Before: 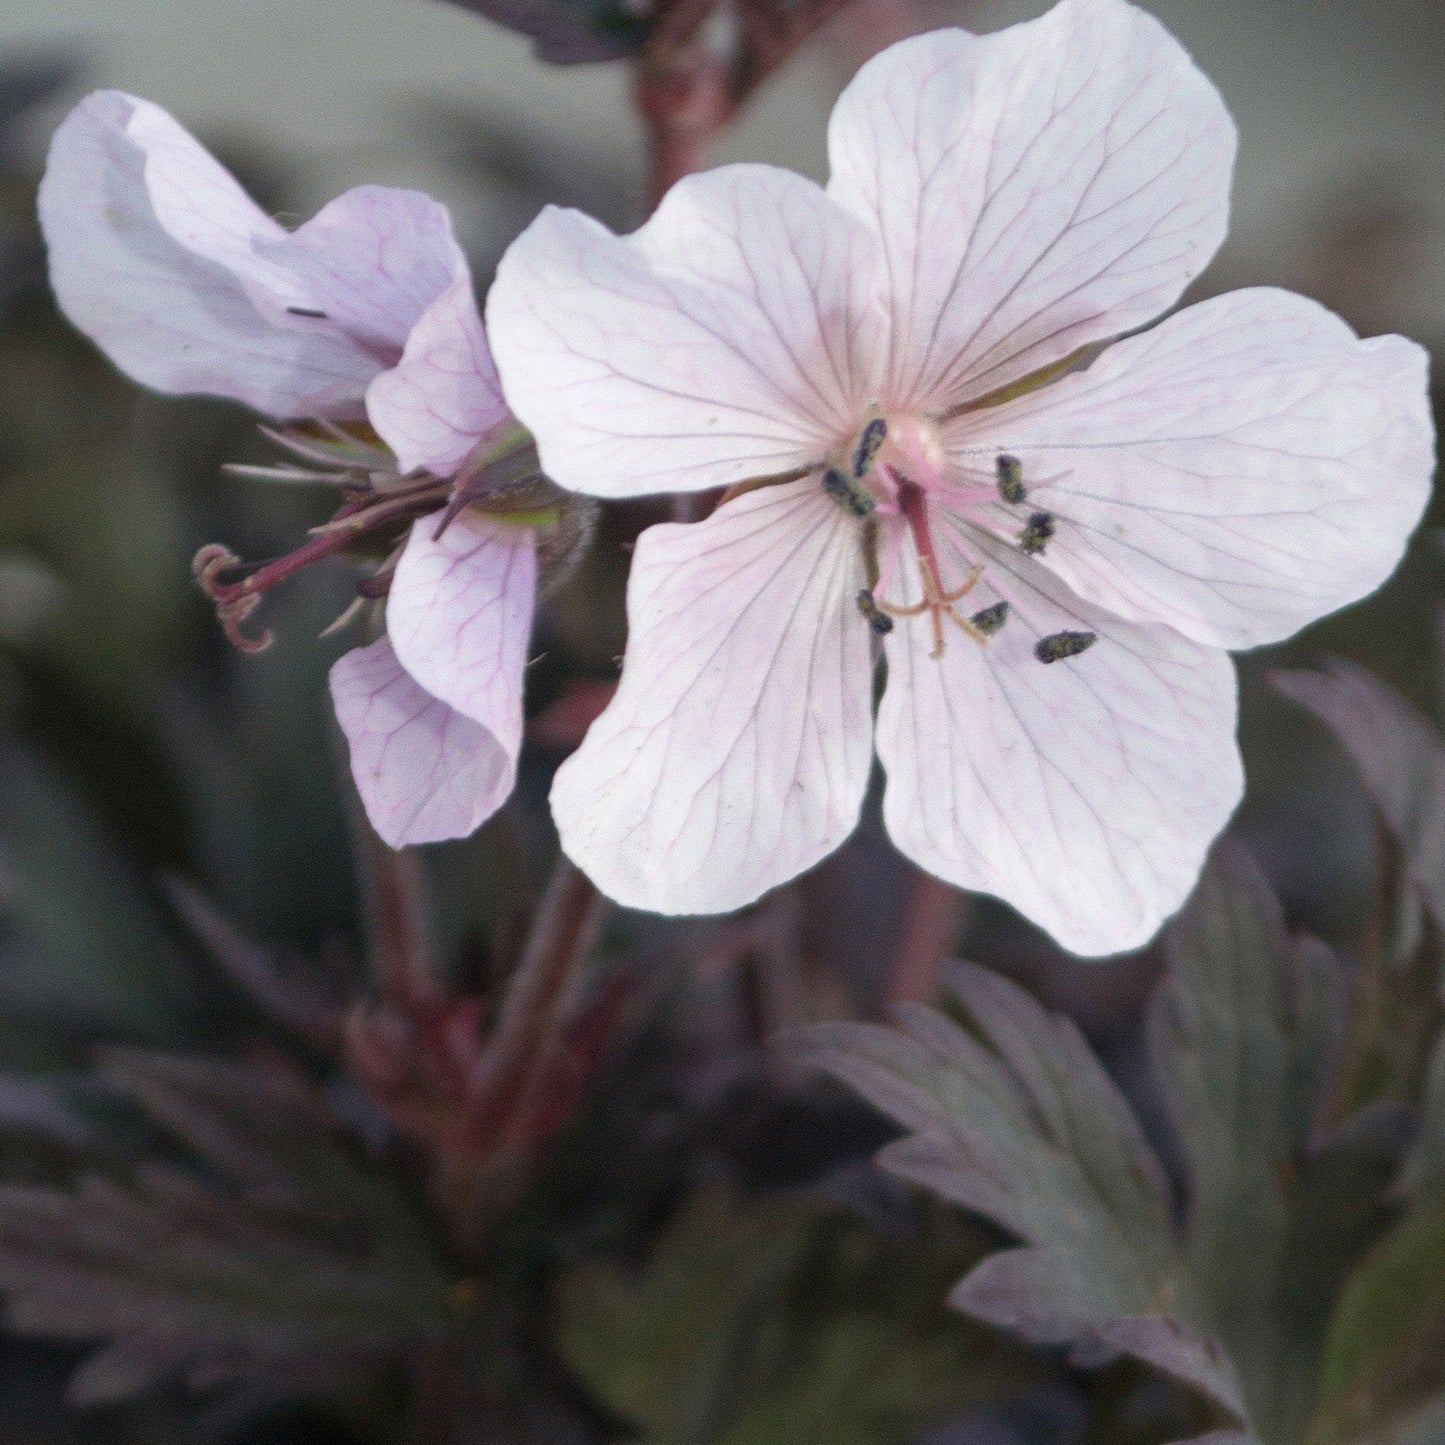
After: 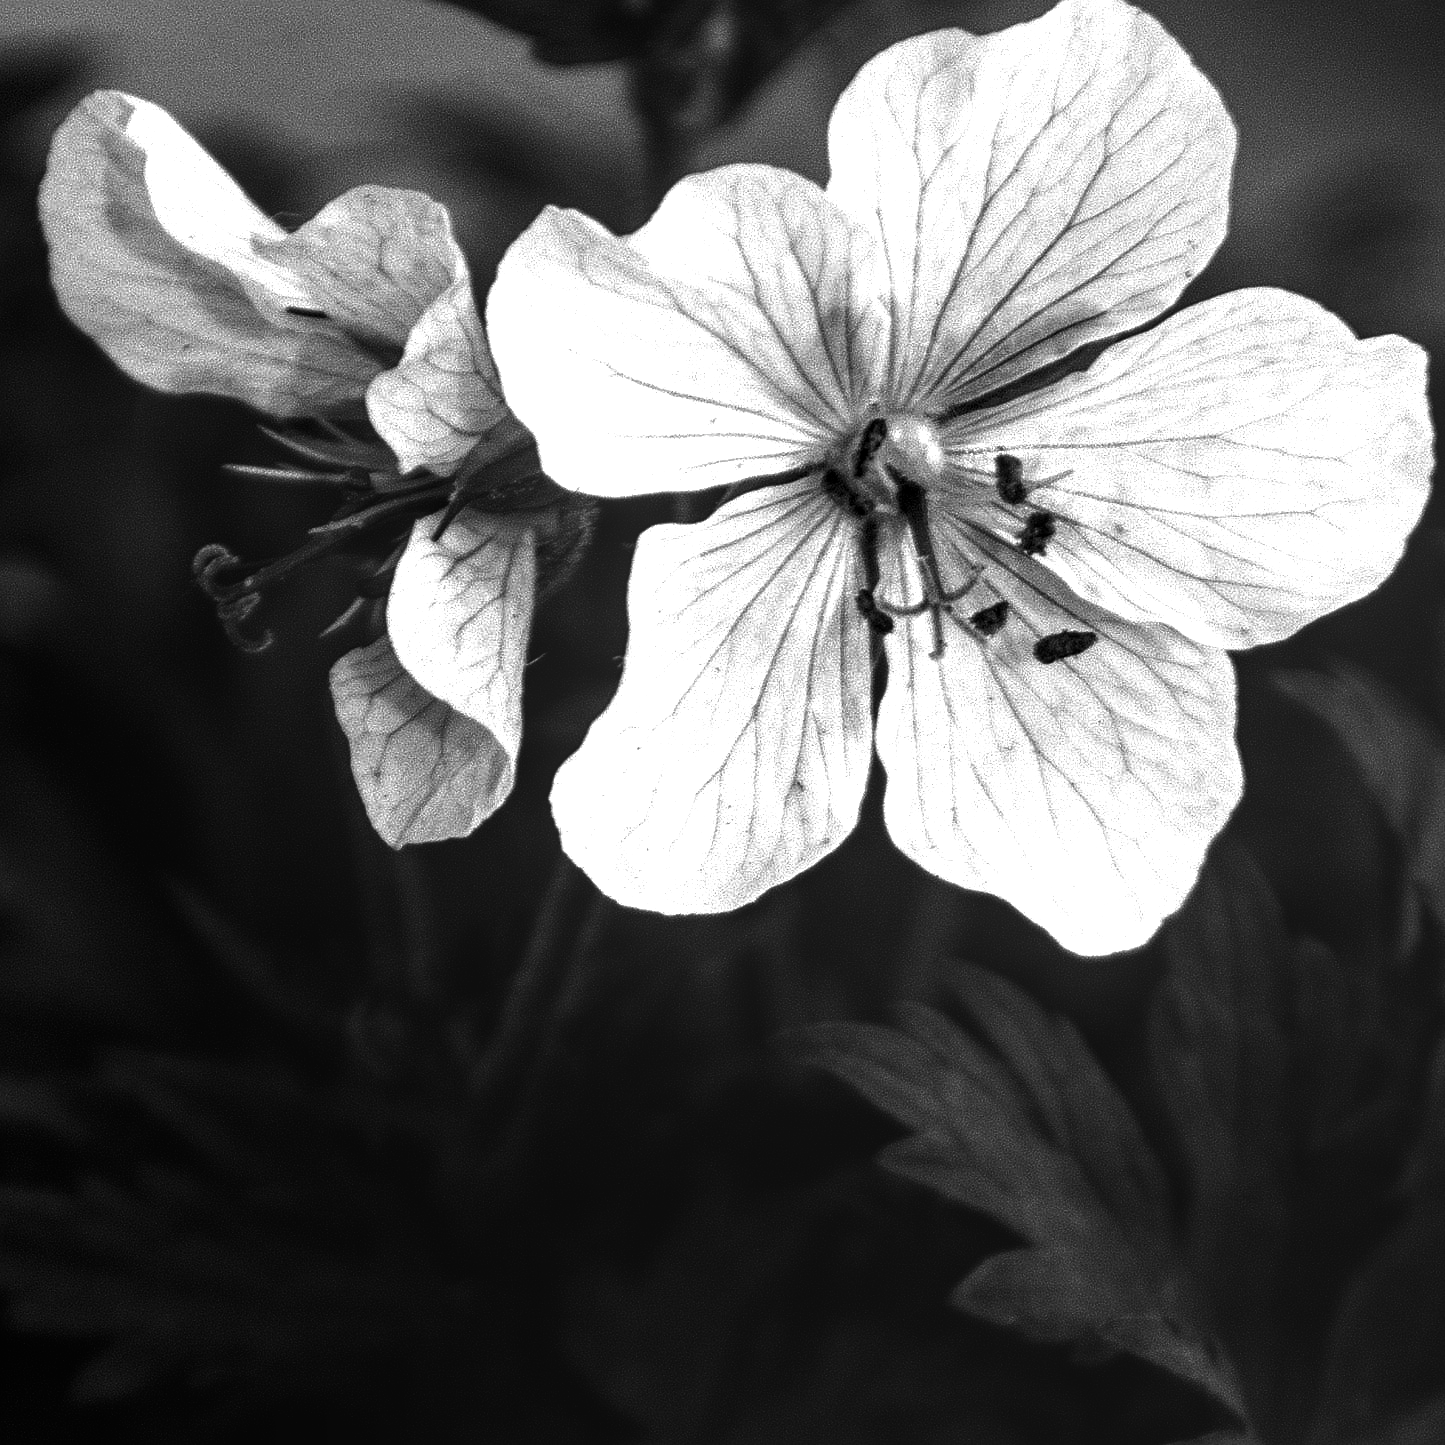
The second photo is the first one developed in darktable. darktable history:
exposure: black level correction 0.001, exposure 0.675 EV, compensate highlight preservation false
local contrast: on, module defaults
contrast brightness saturation: contrast 0.02, brightness -1, saturation -1
sharpen: on, module defaults
